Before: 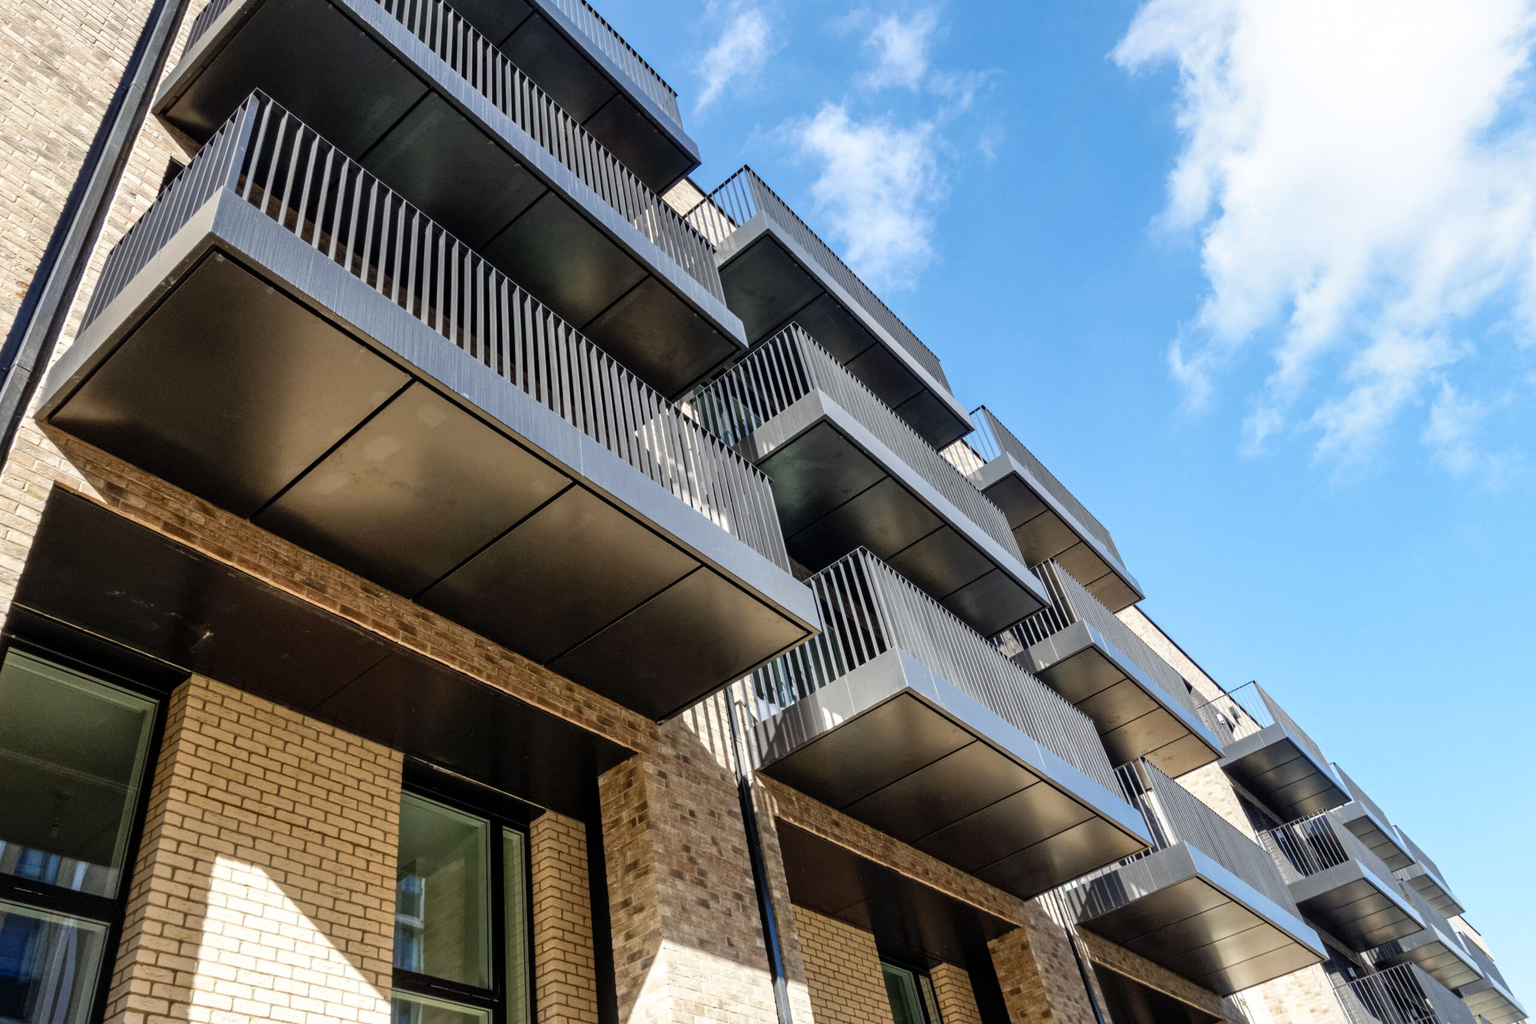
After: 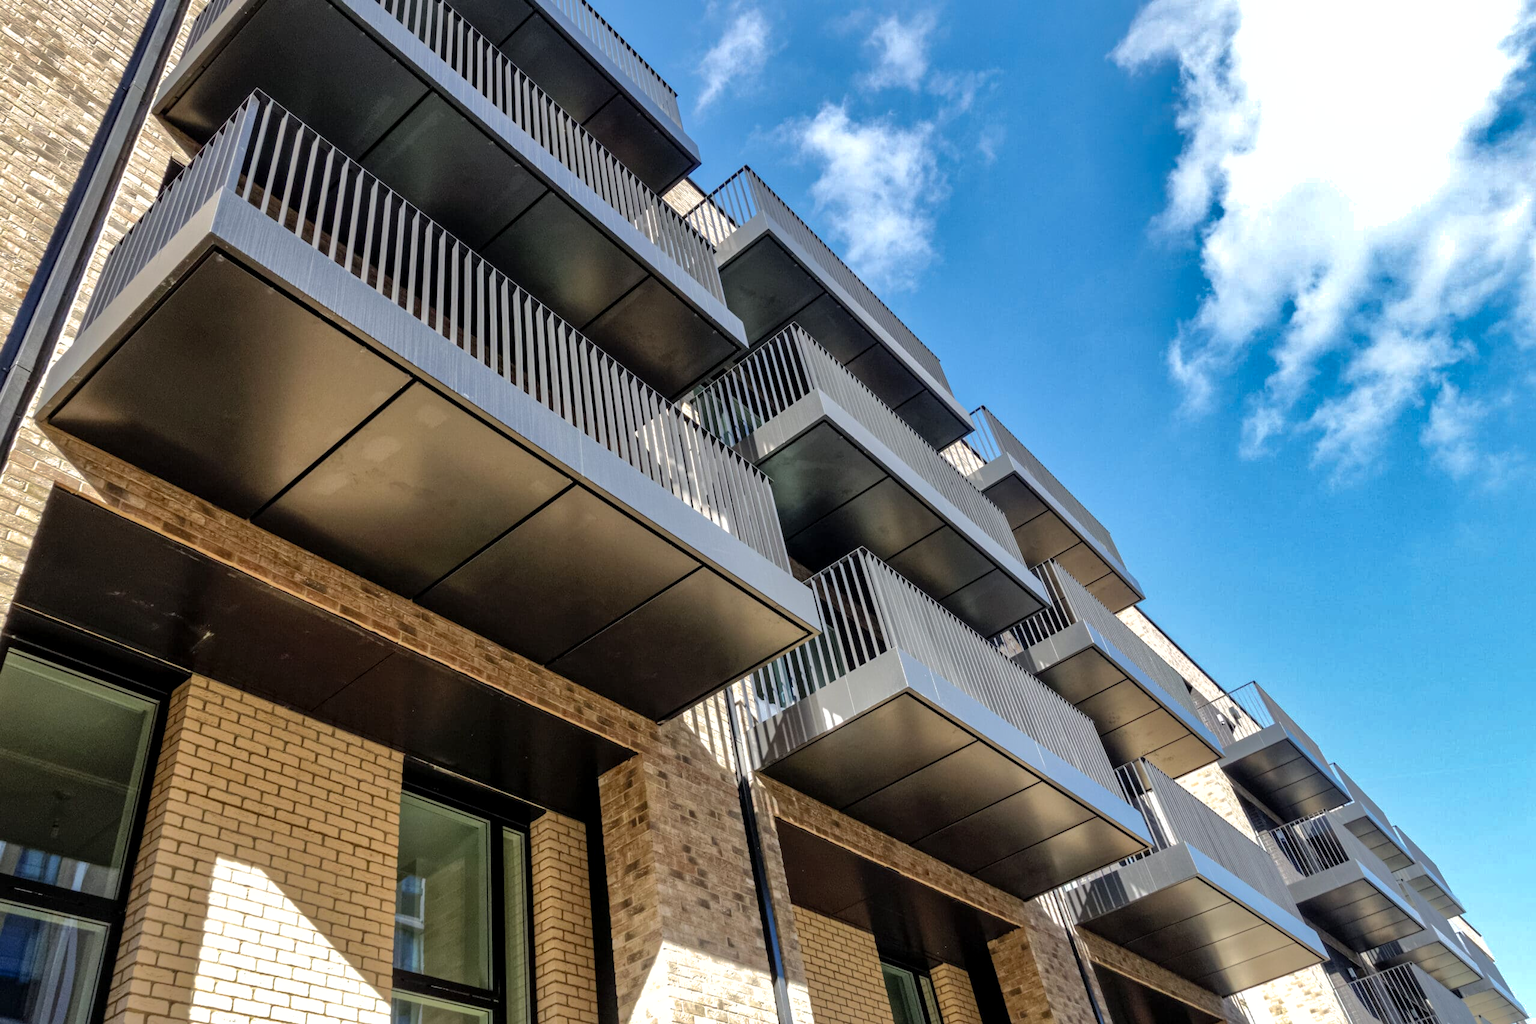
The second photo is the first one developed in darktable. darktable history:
exposure: black level correction 0.001, exposure 0.191 EV, compensate highlight preservation false
shadows and highlights: shadows 25, highlights -70
